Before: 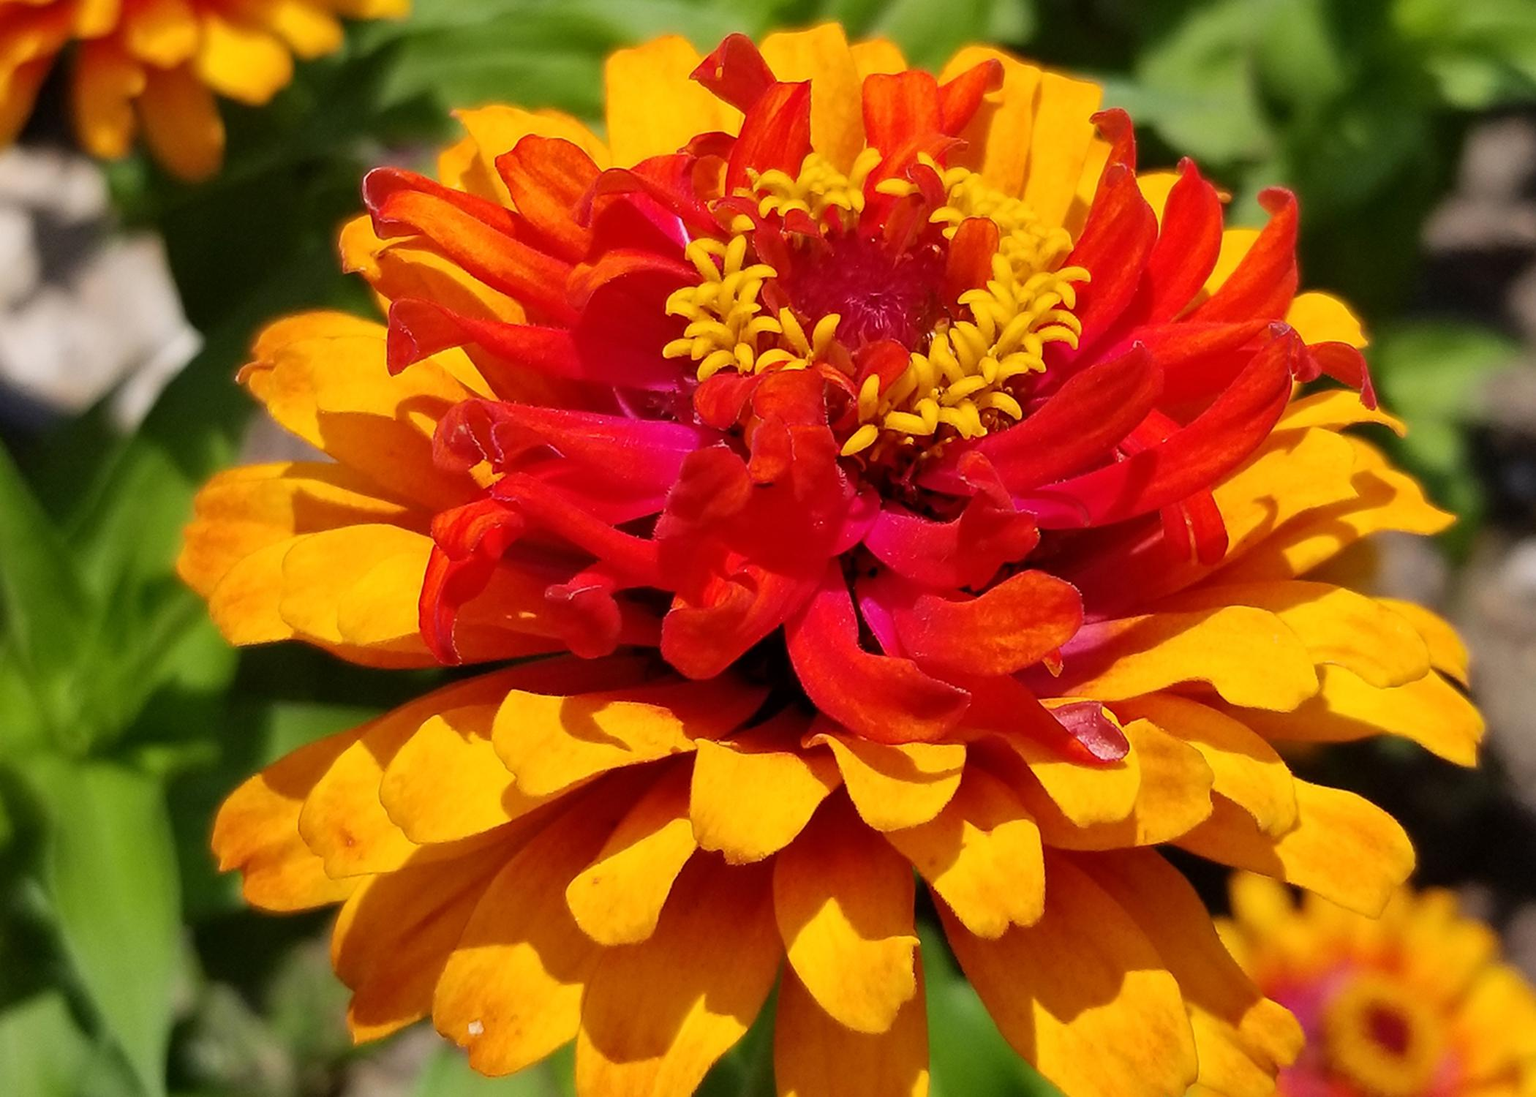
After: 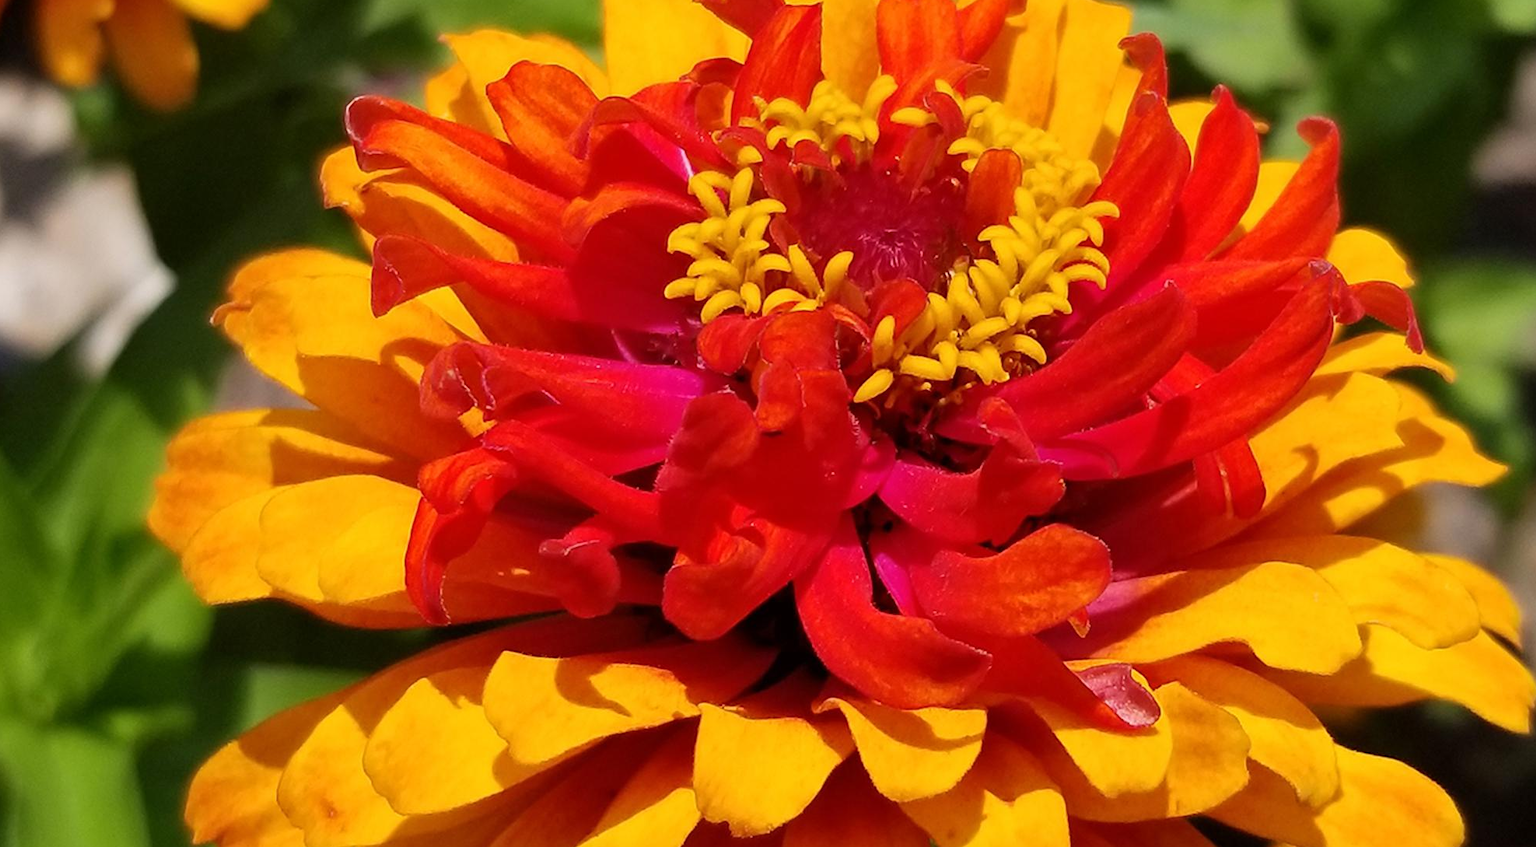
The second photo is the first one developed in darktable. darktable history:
exposure: compensate highlight preservation false
crop: left 2.524%, top 7.092%, right 3.382%, bottom 20.187%
